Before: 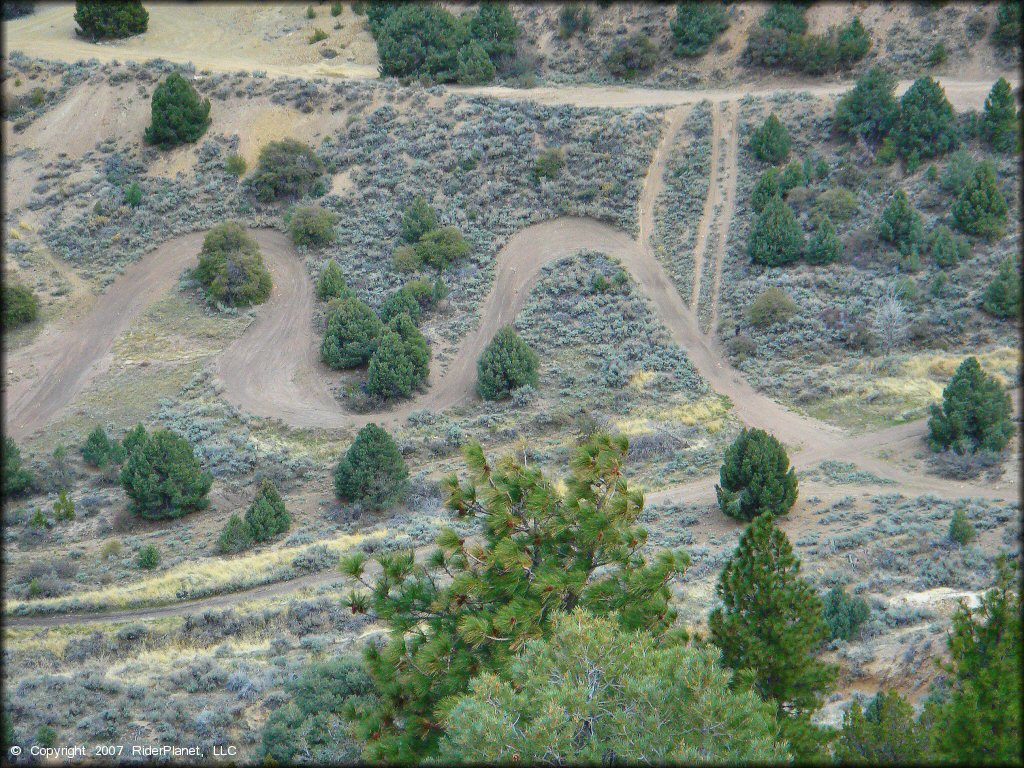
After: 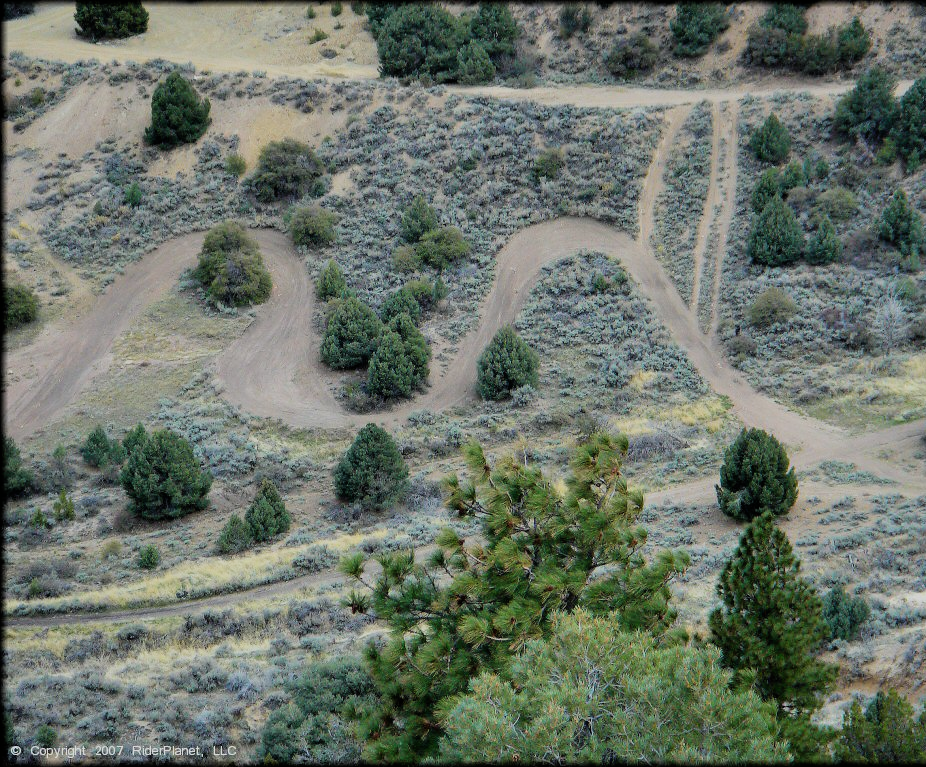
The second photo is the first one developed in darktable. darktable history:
crop: right 9.485%, bottom 0.044%
filmic rgb: black relative exposure -5.03 EV, white relative exposure 3.97 EV, hardness 2.87, contrast 1.299, highlights saturation mix -8.81%
exposure: exposure -0.29 EV, compensate highlight preservation false
